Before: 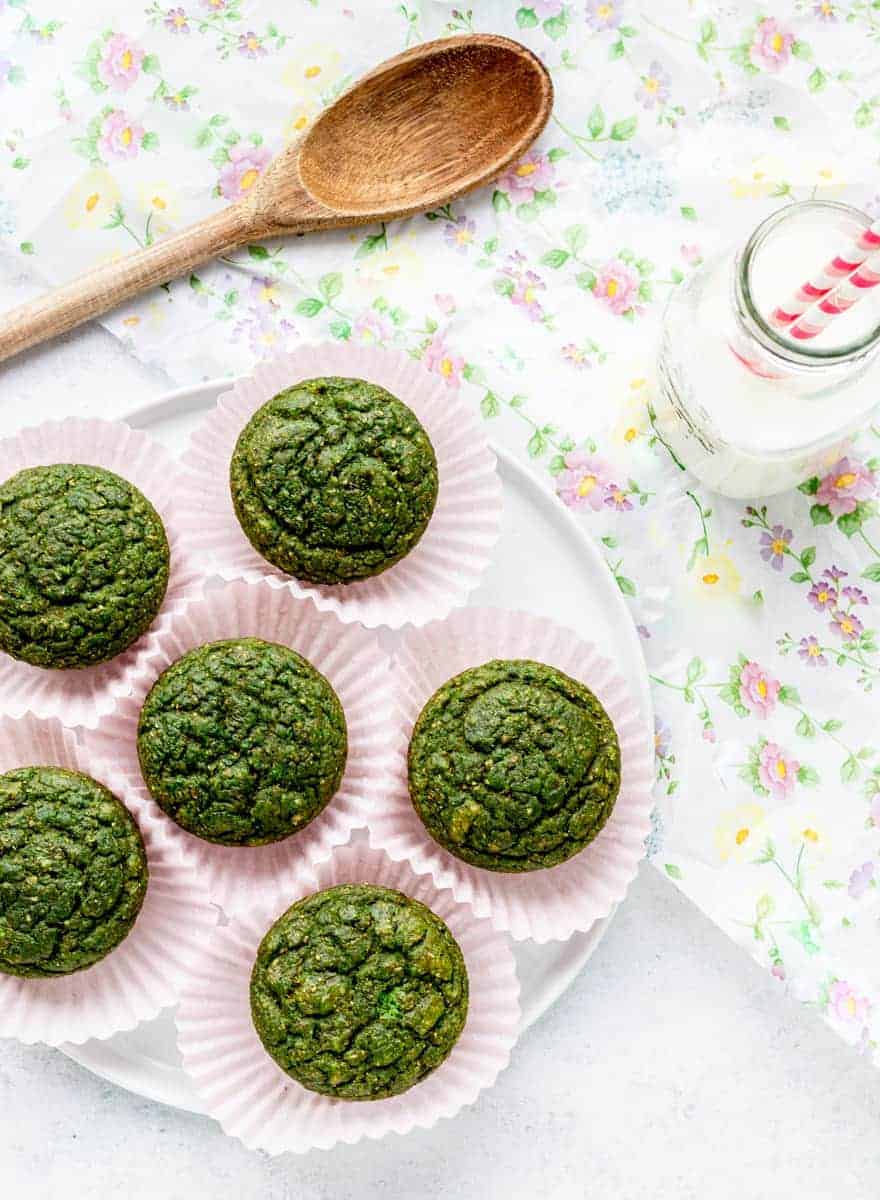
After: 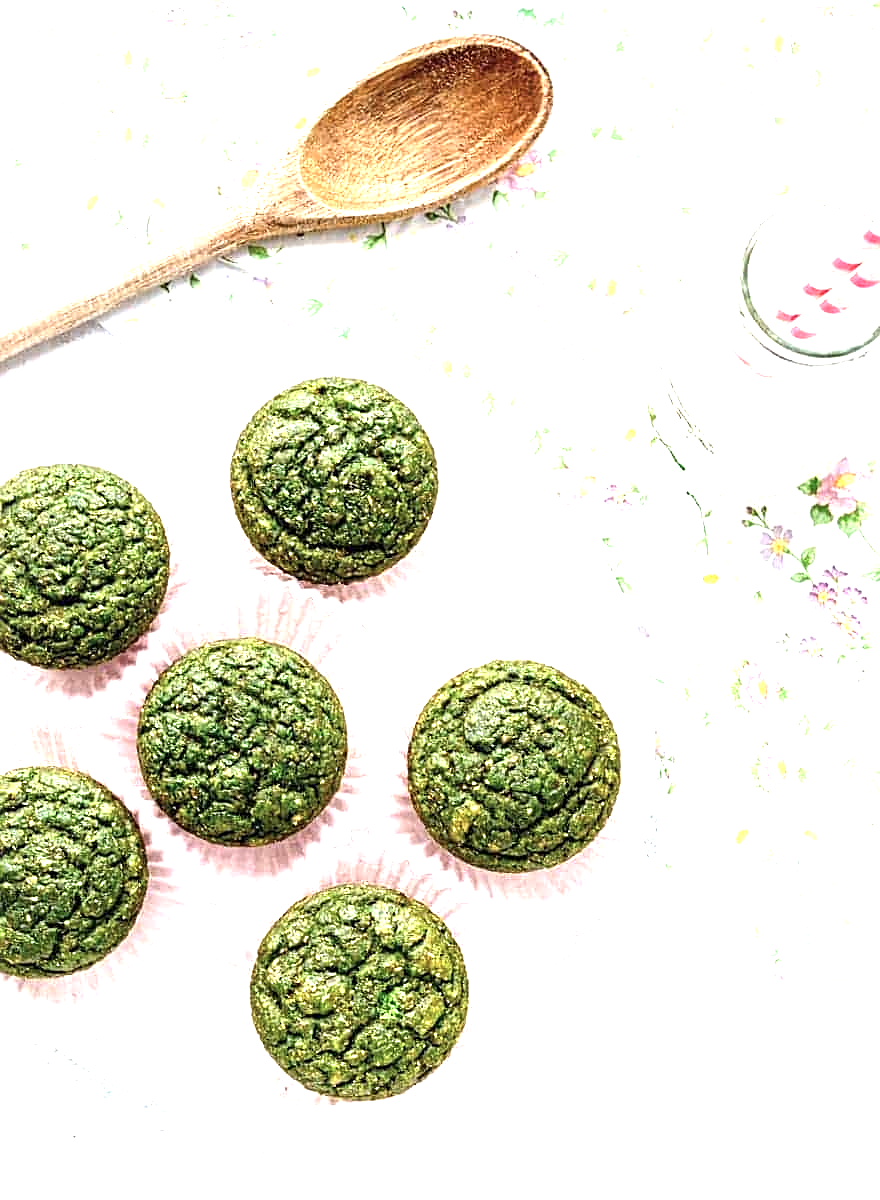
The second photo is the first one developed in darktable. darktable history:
color correction: saturation 0.8
sharpen: on, module defaults
exposure: black level correction 0, exposure 1.2 EV, compensate highlight preservation false
